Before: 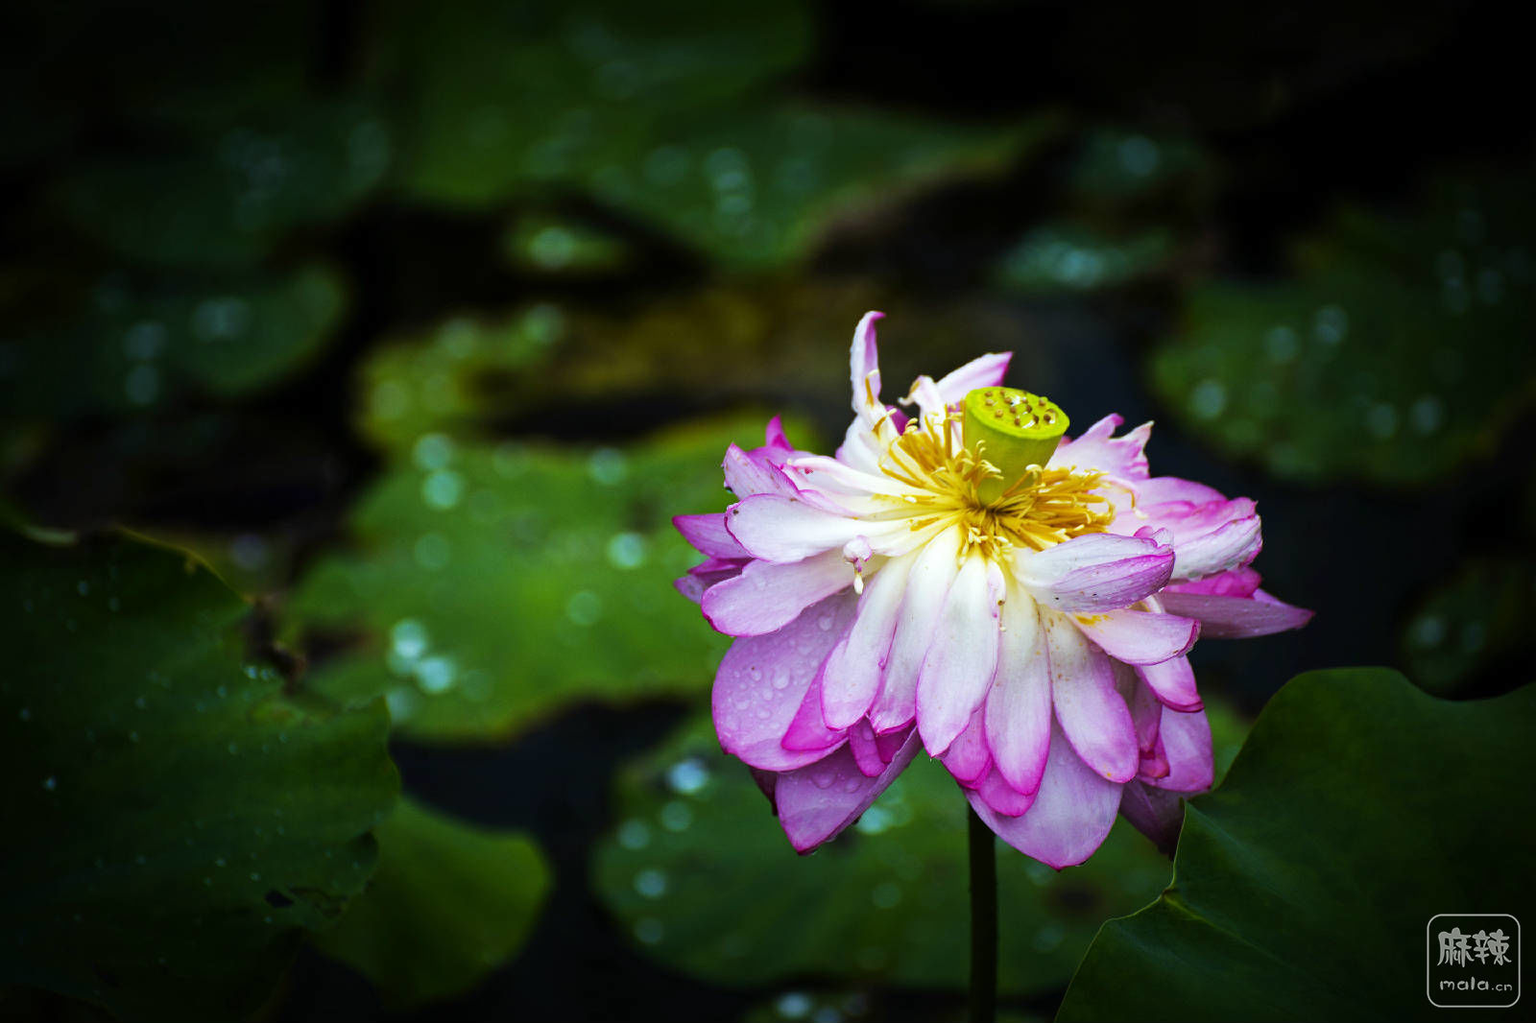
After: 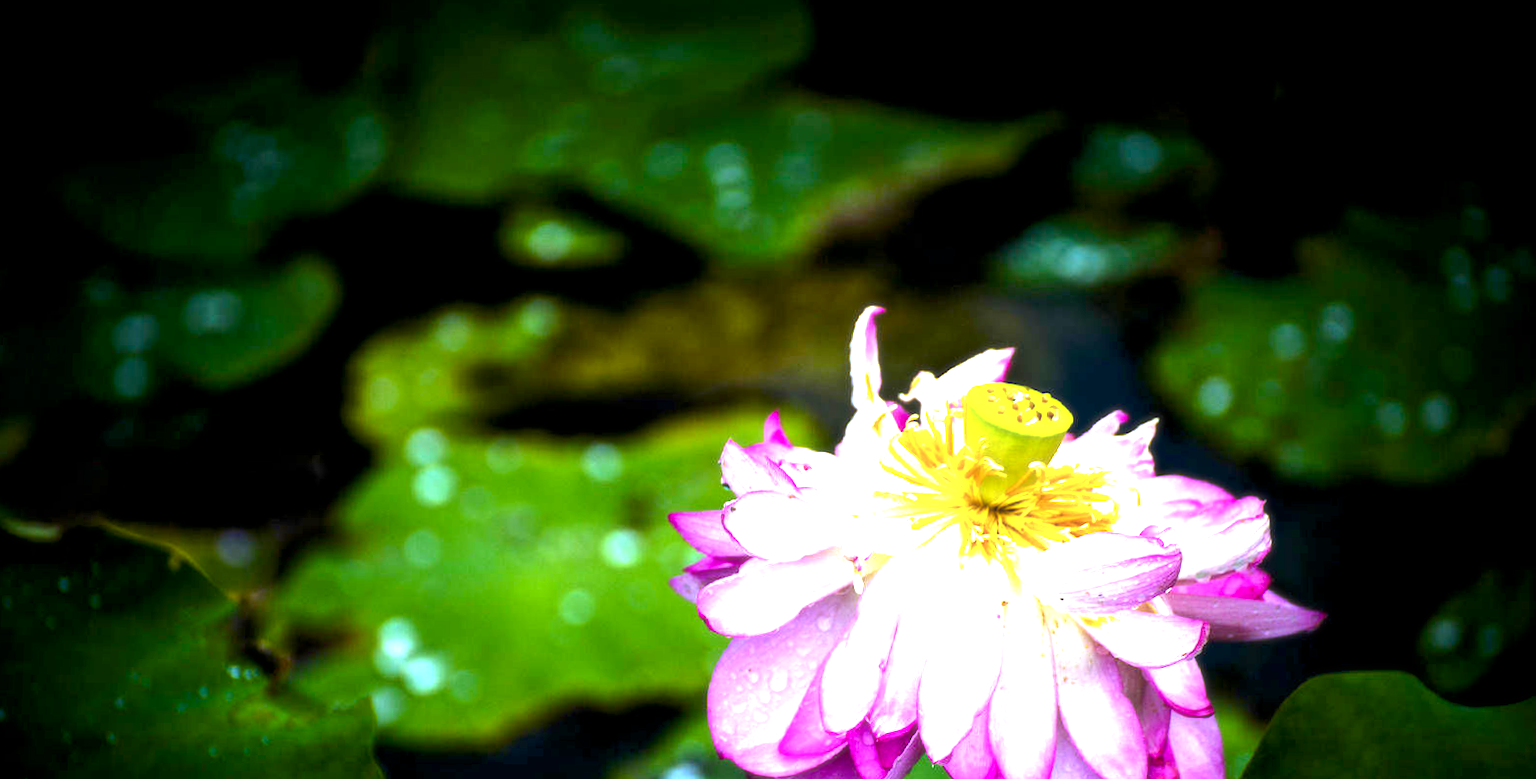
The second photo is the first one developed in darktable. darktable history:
exposure: black level correction 0.001, exposure 1.3 EV, compensate highlight preservation false
rotate and perspective: rotation 0.226°, lens shift (vertical) -0.042, crop left 0.023, crop right 0.982, crop top 0.006, crop bottom 0.994
color balance rgb: global offset › luminance -0.51%, perceptual saturation grading › global saturation 27.53%, perceptual saturation grading › highlights -25%, perceptual saturation grading › shadows 25%, perceptual brilliance grading › highlights 6.62%, perceptual brilliance grading › mid-tones 17.07%, perceptual brilliance grading › shadows -5.23%
soften: size 10%, saturation 50%, brightness 0.2 EV, mix 10%
crop: bottom 24.988%
